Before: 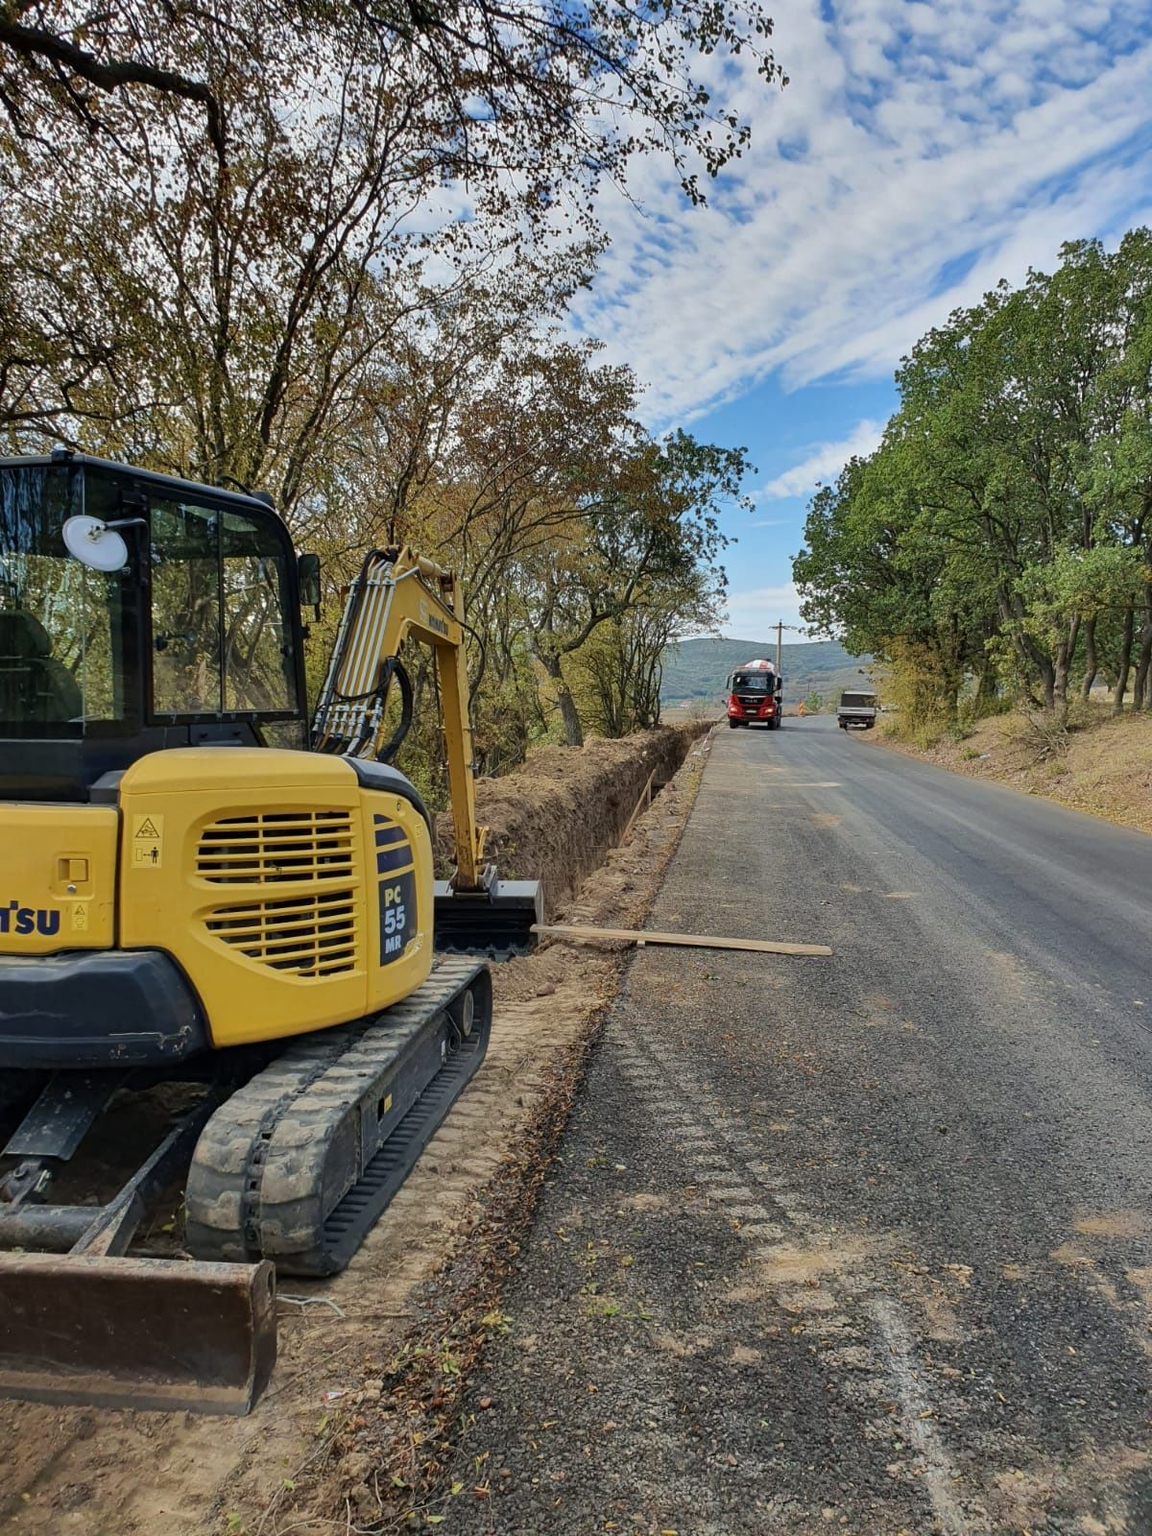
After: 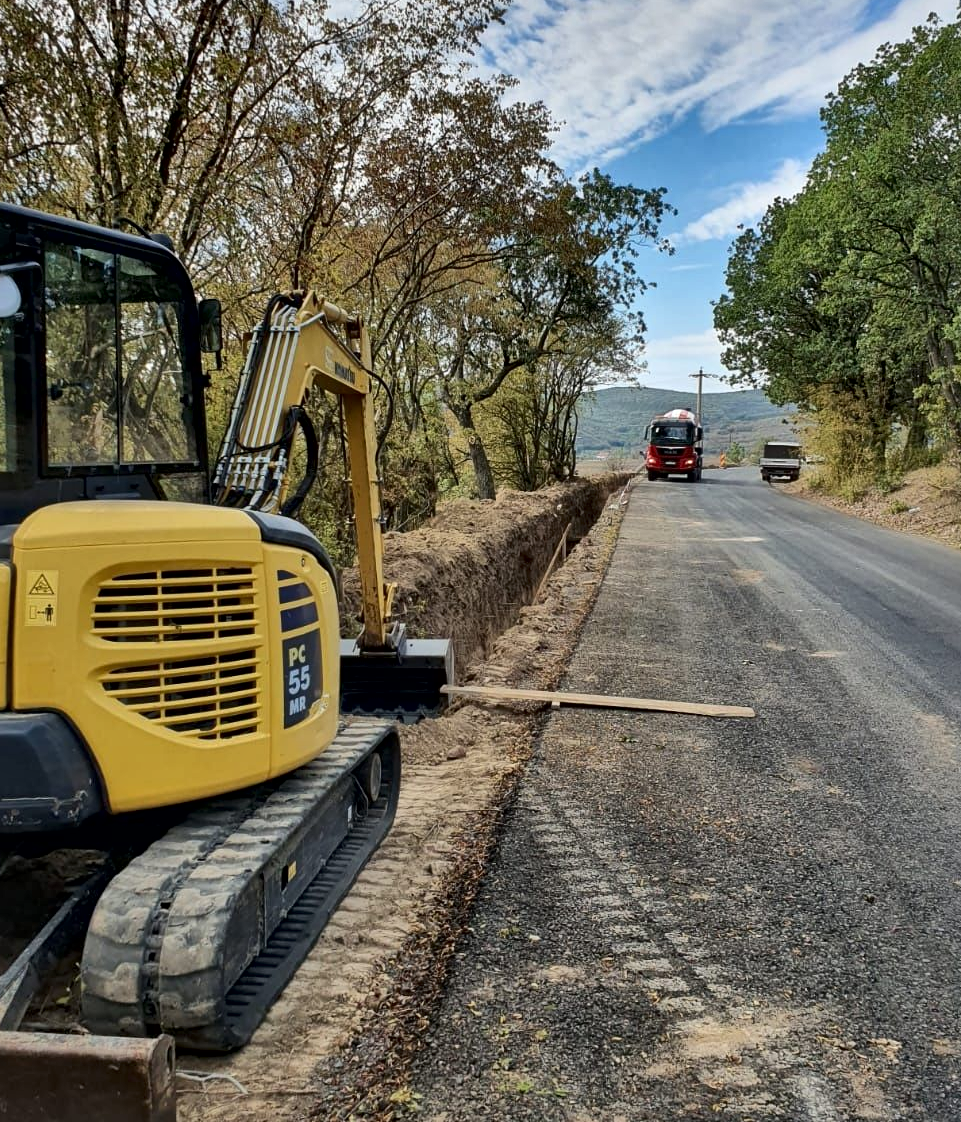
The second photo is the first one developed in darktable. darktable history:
local contrast: mode bilateral grid, contrast 20, coarseness 51, detail 179%, midtone range 0.2
crop: left 9.386%, top 17.426%, right 10.52%, bottom 12.408%
